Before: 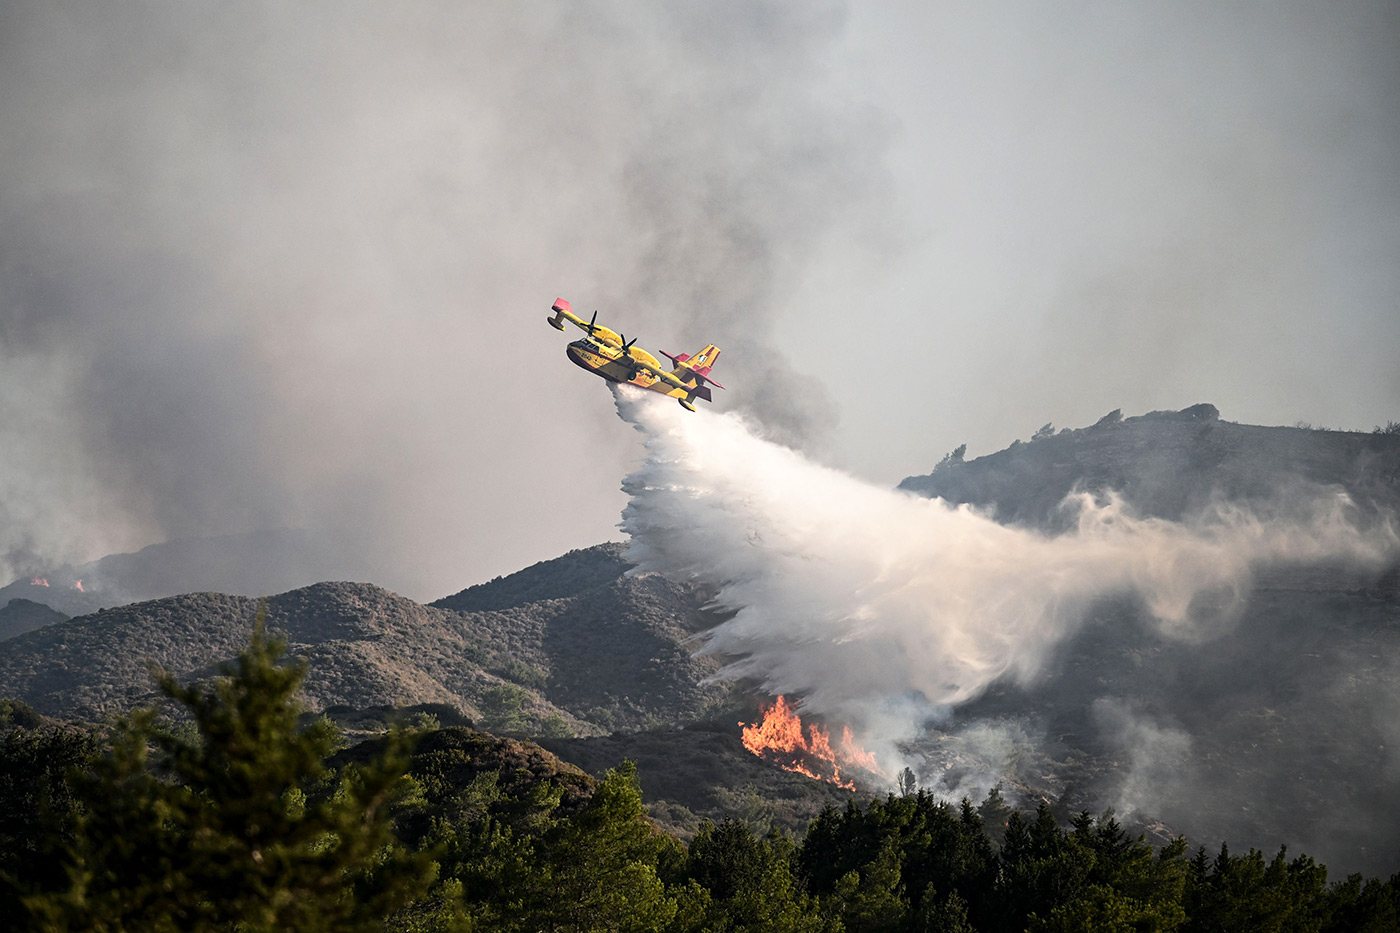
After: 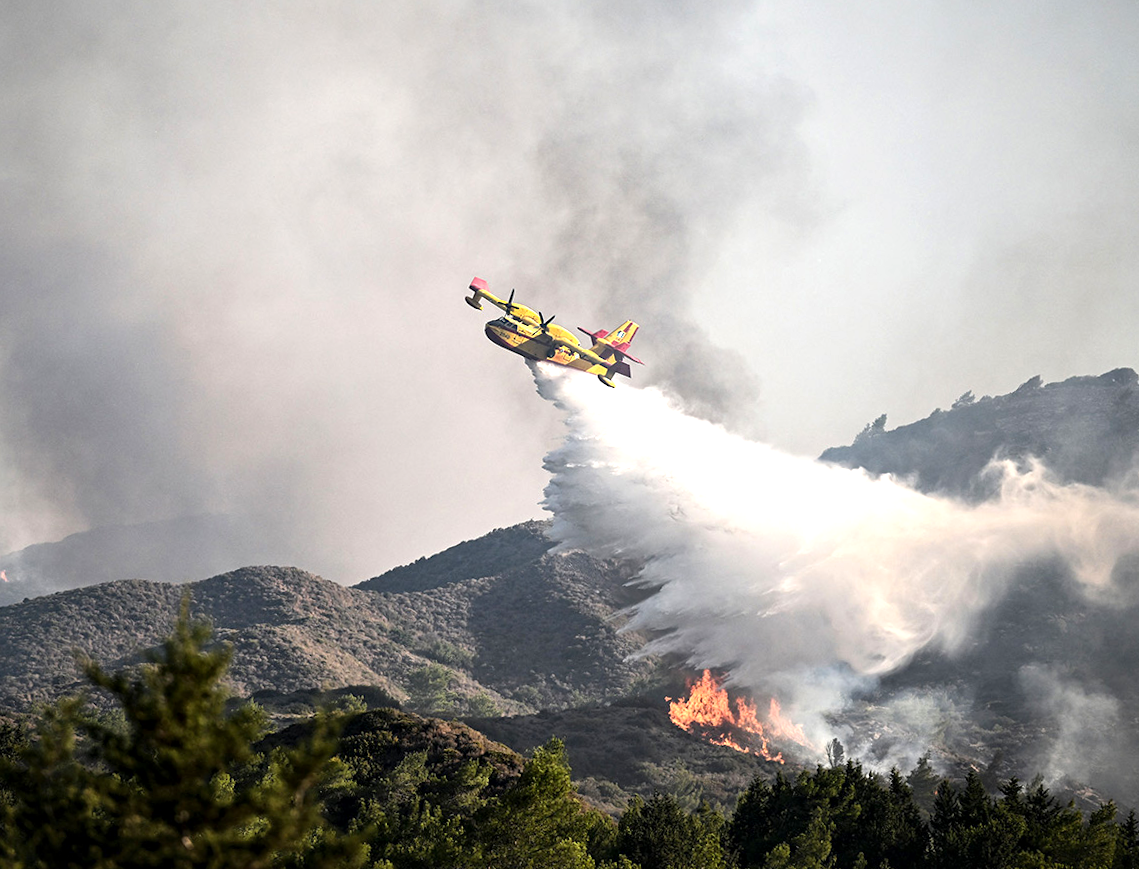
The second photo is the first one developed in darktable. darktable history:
local contrast: mode bilateral grid, contrast 19, coarseness 50, detail 120%, midtone range 0.2
crop and rotate: angle 1.33°, left 4.122%, top 0.965%, right 11.703%, bottom 2.603%
exposure: black level correction 0, exposure 0.5 EV, compensate highlight preservation false
